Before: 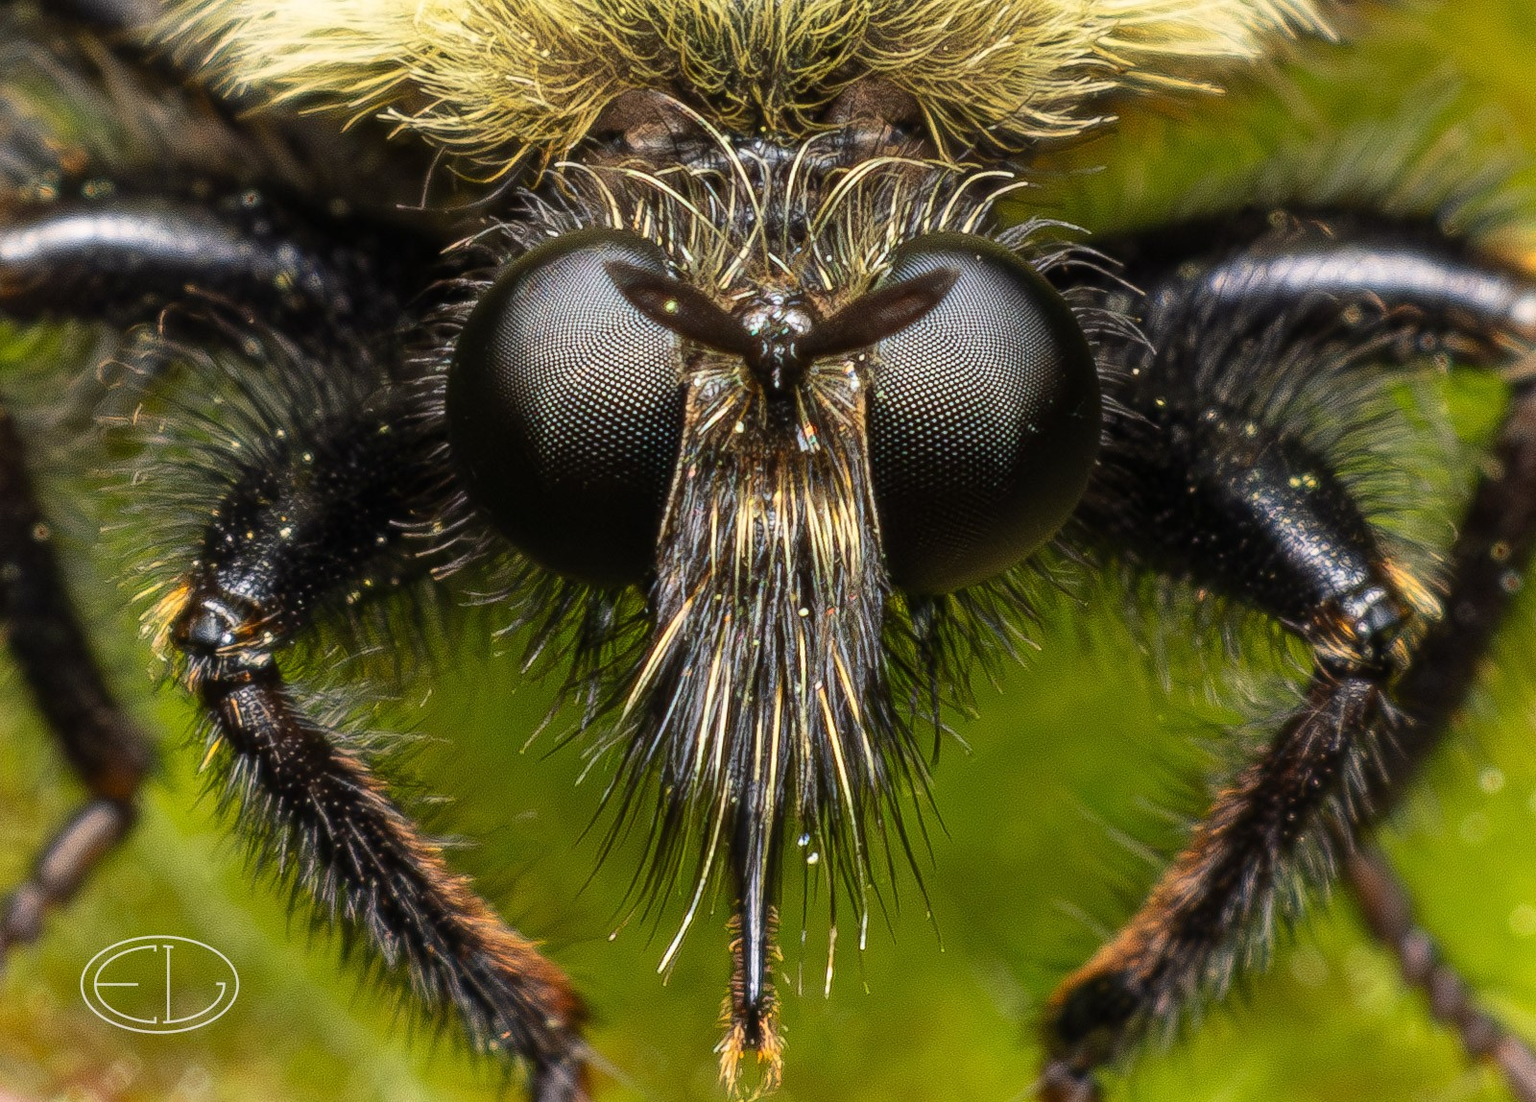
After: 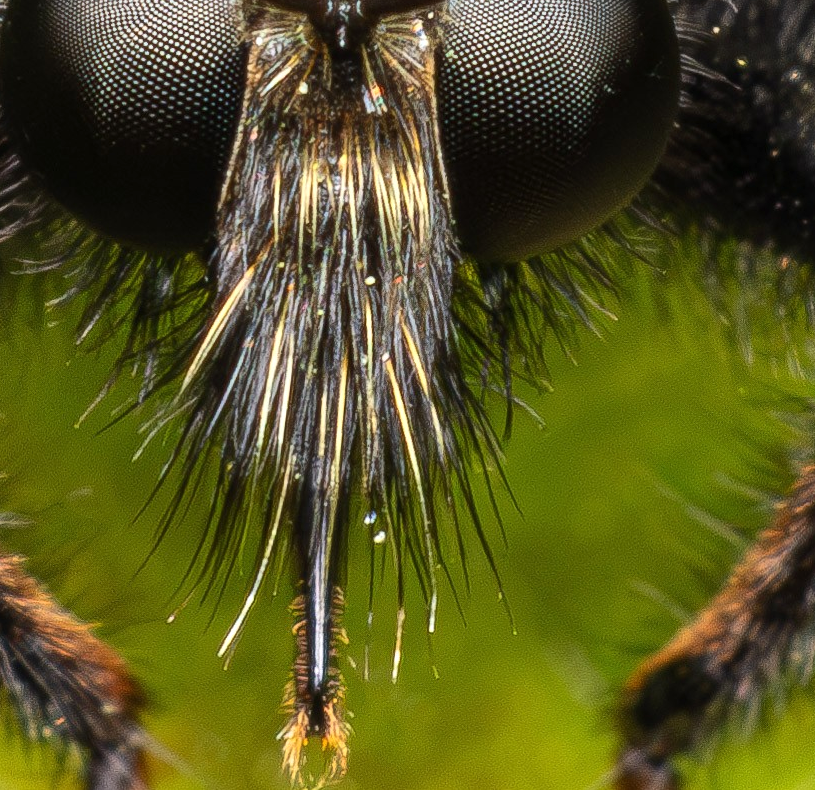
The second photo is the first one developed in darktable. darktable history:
crop and rotate: left 29.237%, top 31.152%, right 19.807%
exposure: exposure 0.161 EV, compensate highlight preservation false
